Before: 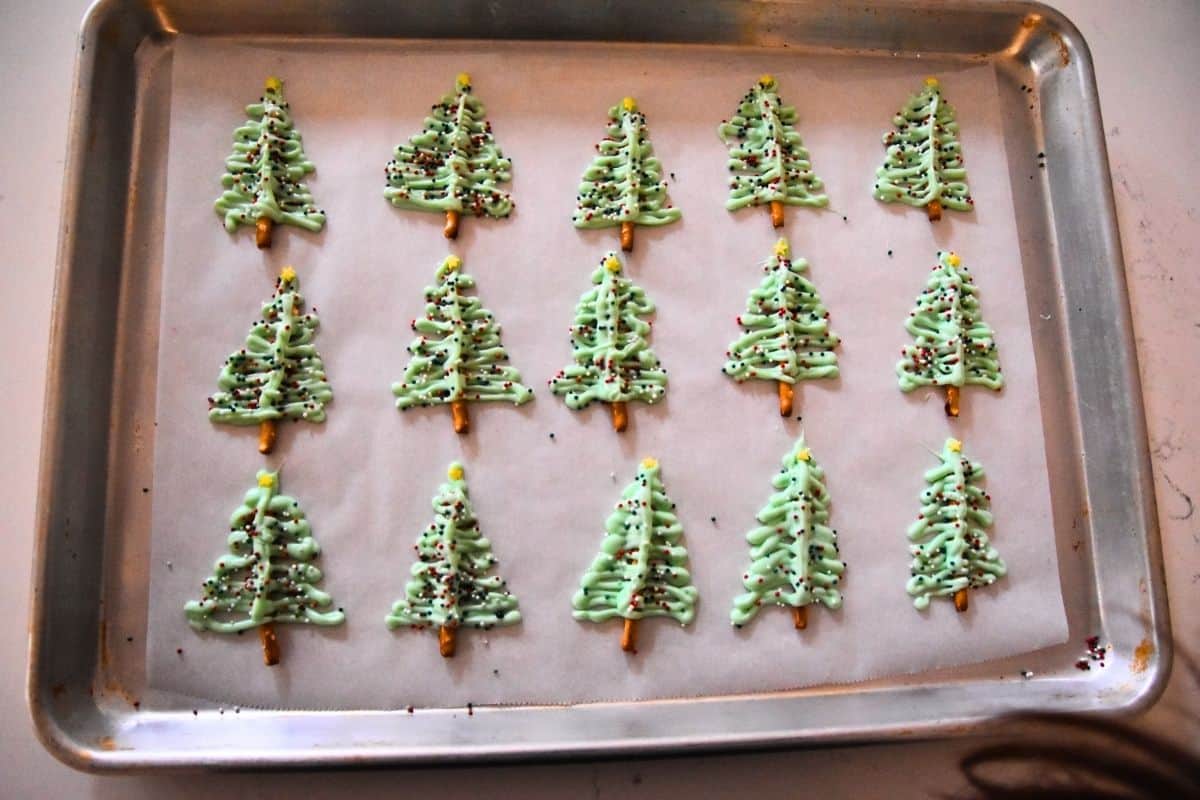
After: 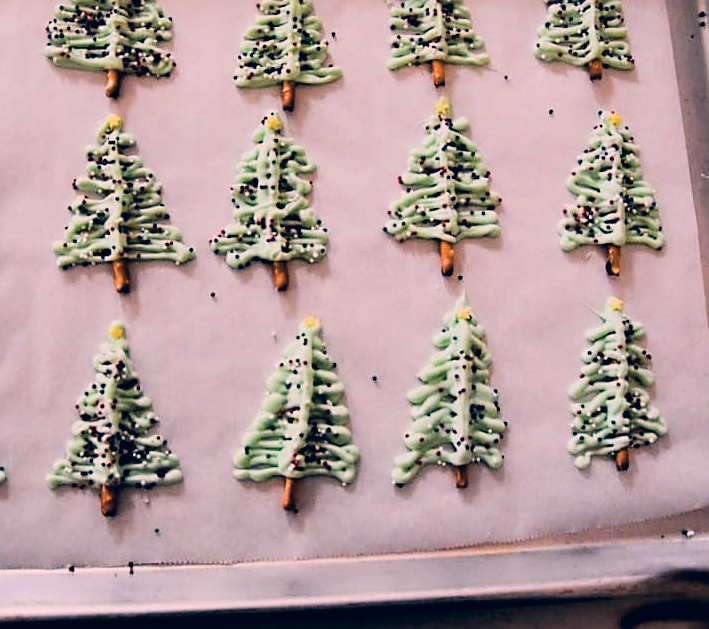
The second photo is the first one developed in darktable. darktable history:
color correction: highlights a* 14.46, highlights b* 5.85, shadows a* -5.53, shadows b* -15.24, saturation 0.85
crop and rotate: left 28.256%, top 17.734%, right 12.656%, bottom 3.573%
sharpen: on, module defaults
filmic rgb: black relative exposure -5 EV, hardness 2.88, contrast 1.3, highlights saturation mix -30%
